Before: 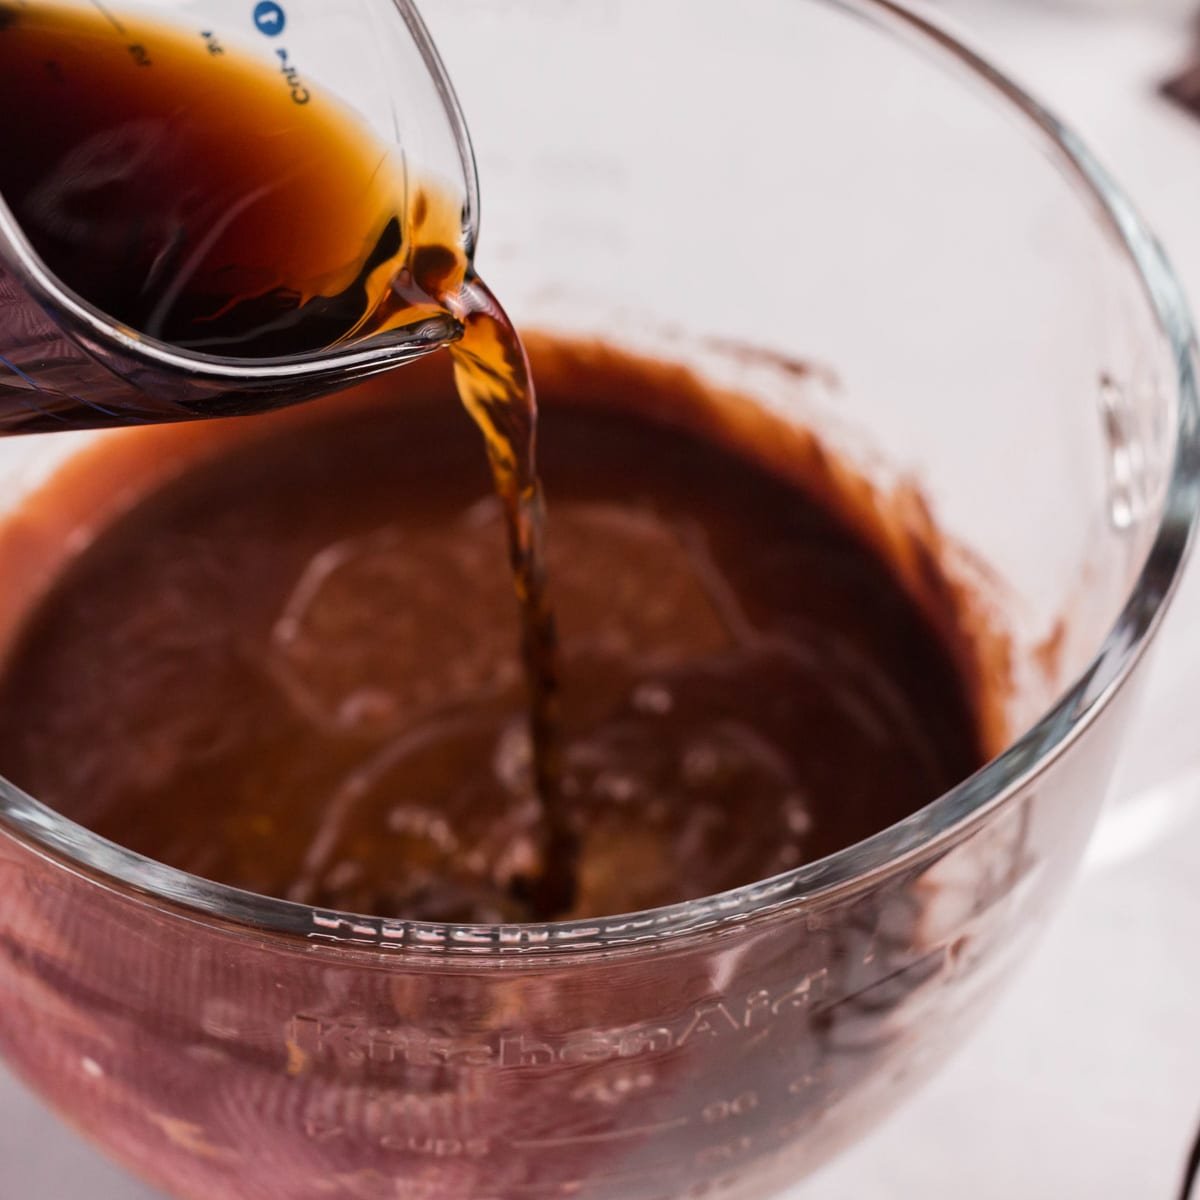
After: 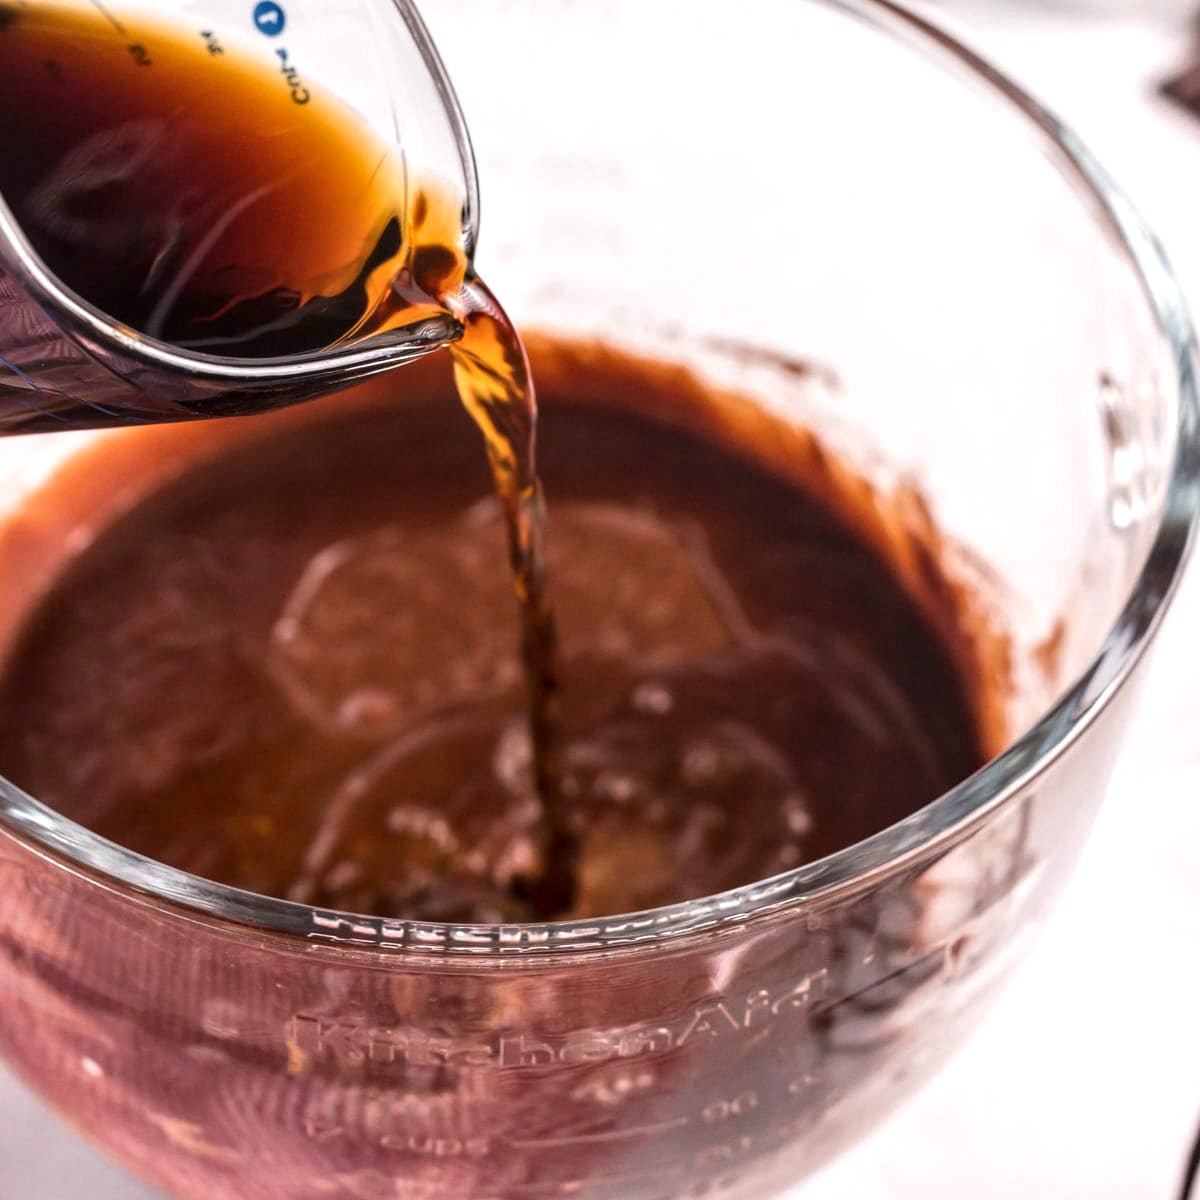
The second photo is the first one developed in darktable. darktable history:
exposure: black level correction 0, exposure 0.498 EV, compensate highlight preservation false
local contrast: detail 130%
